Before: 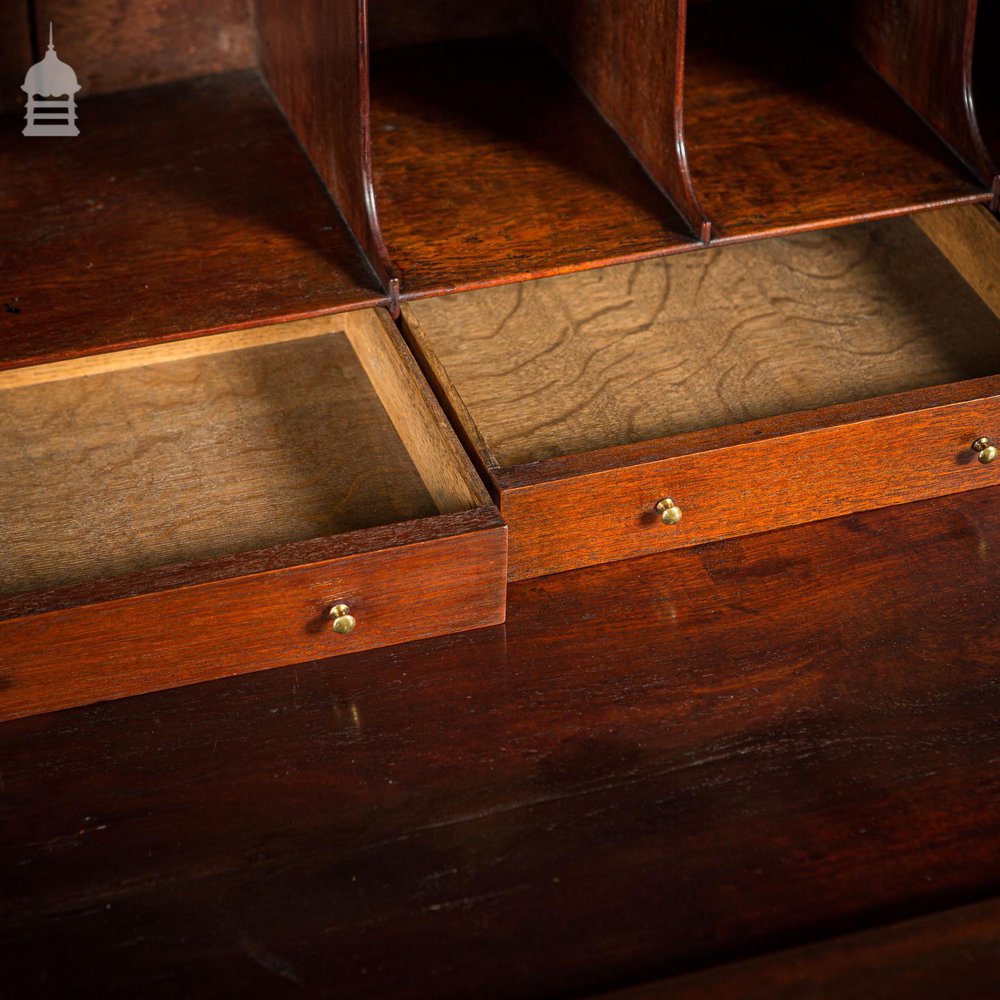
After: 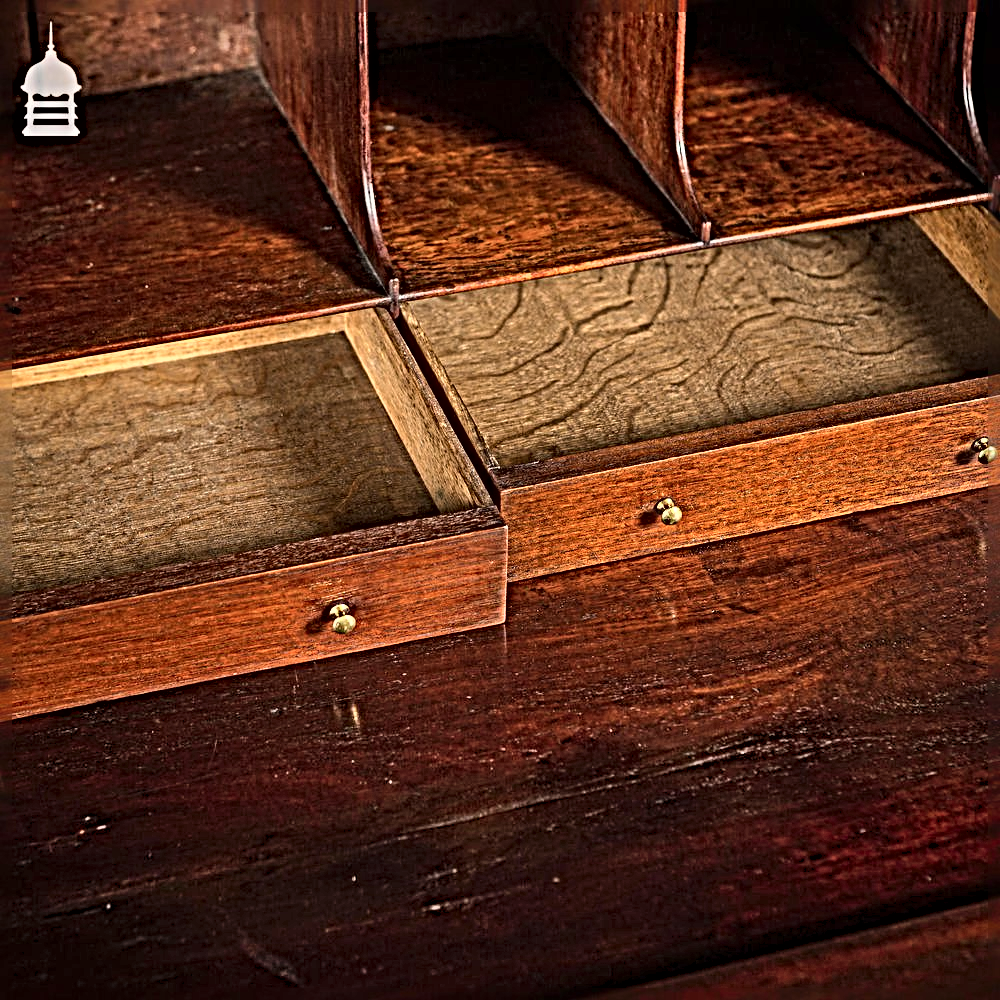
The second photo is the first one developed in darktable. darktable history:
sharpen: radius 6.255, amount 1.808, threshold 0.099
shadows and highlights: white point adjustment 0.09, highlights -71.06, soften with gaussian
contrast brightness saturation: contrast 0.007, saturation -0.058
